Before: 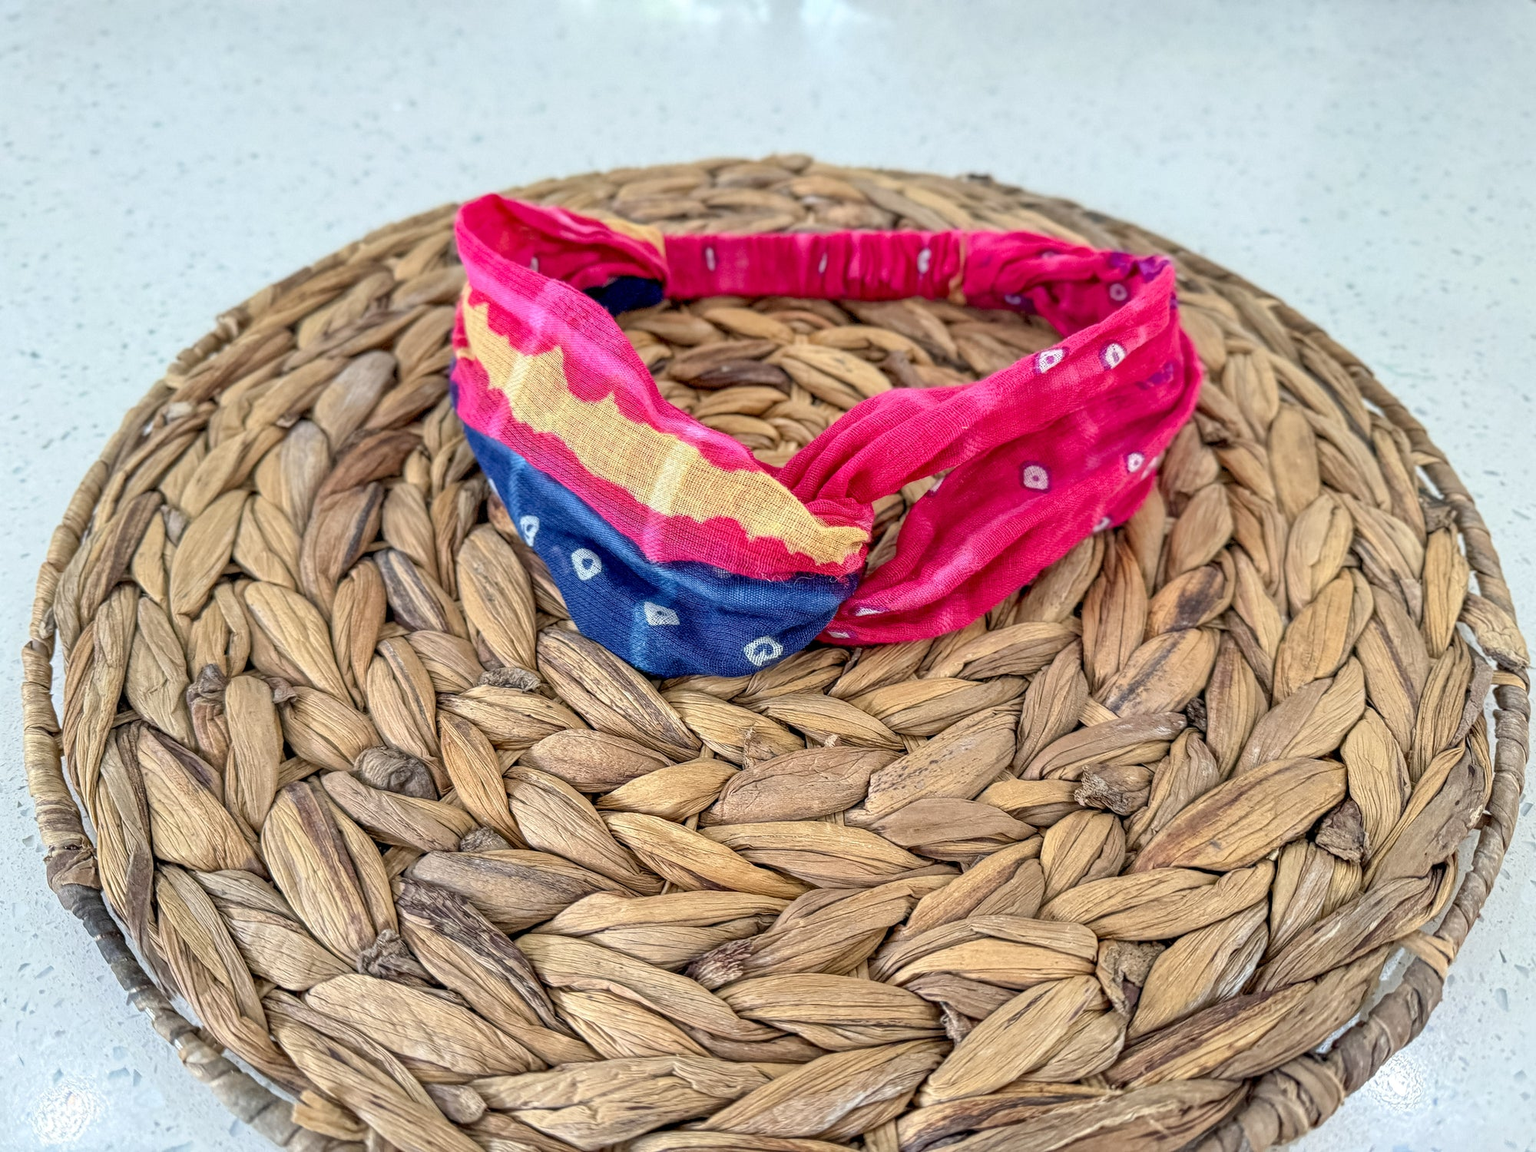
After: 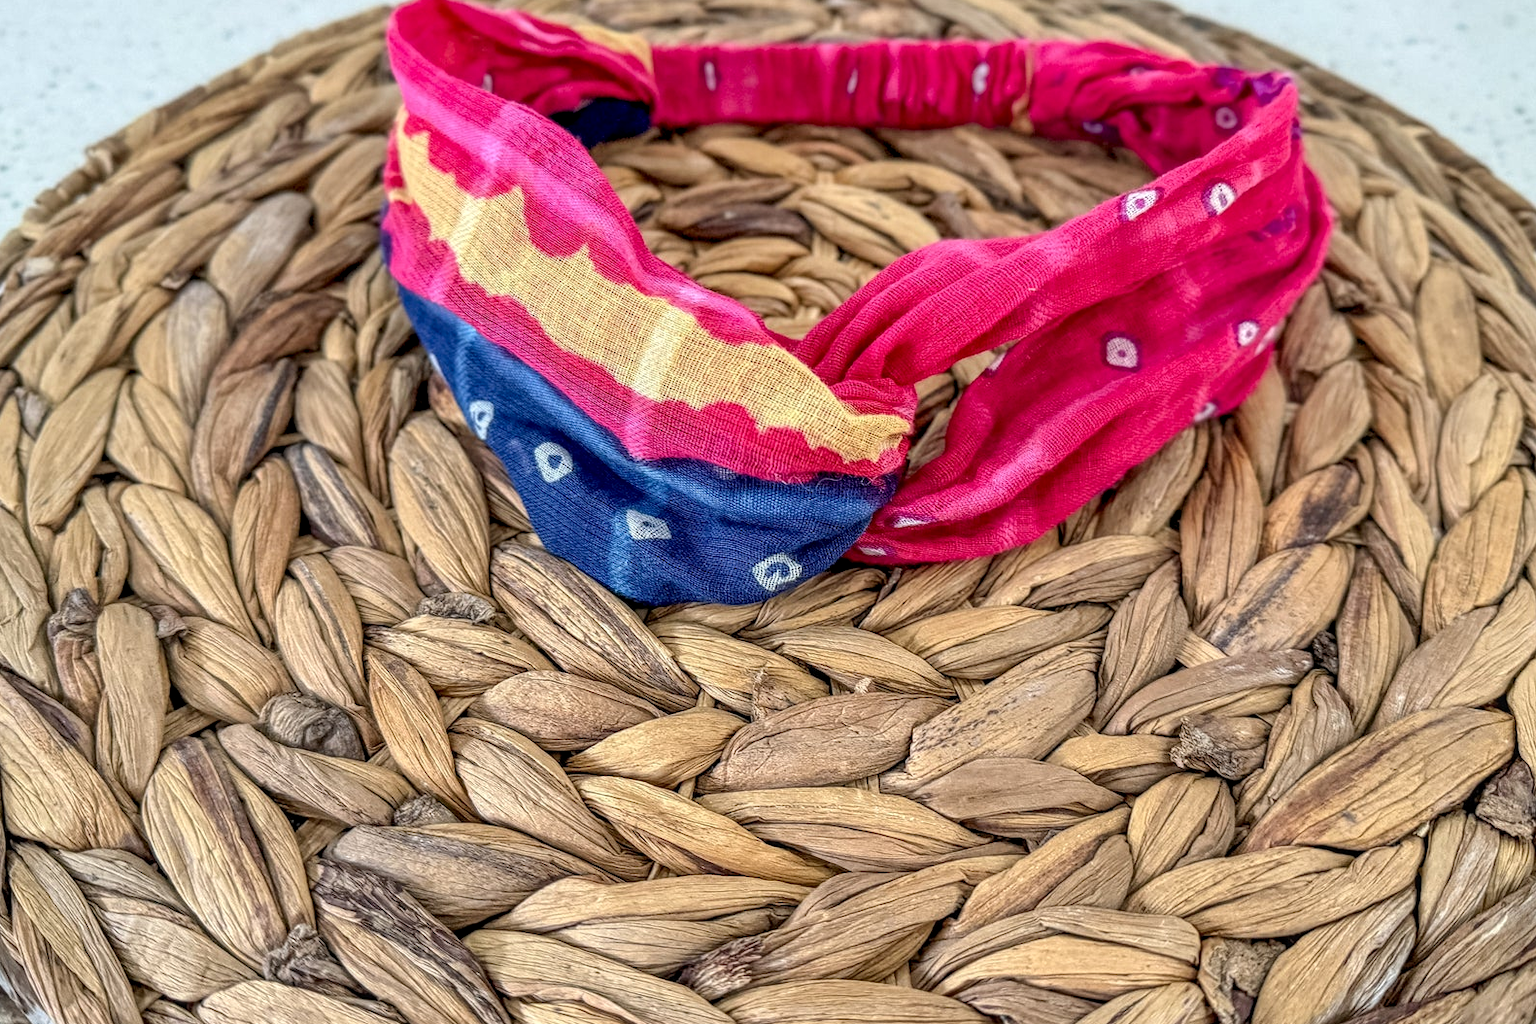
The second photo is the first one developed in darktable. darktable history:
crop: left 9.742%, top 17.297%, right 11.199%, bottom 12.346%
local contrast: on, module defaults
